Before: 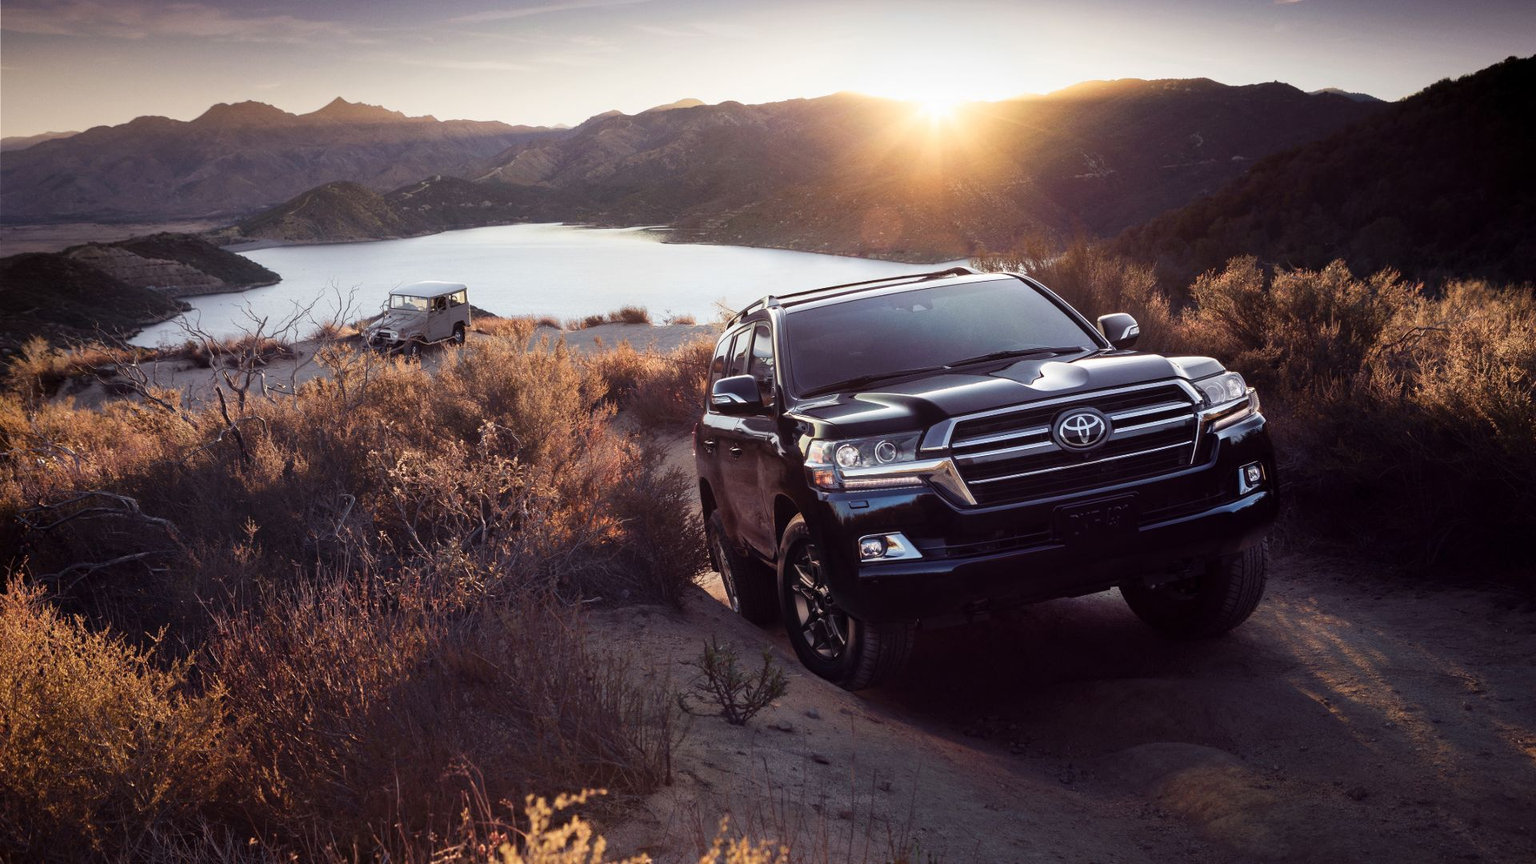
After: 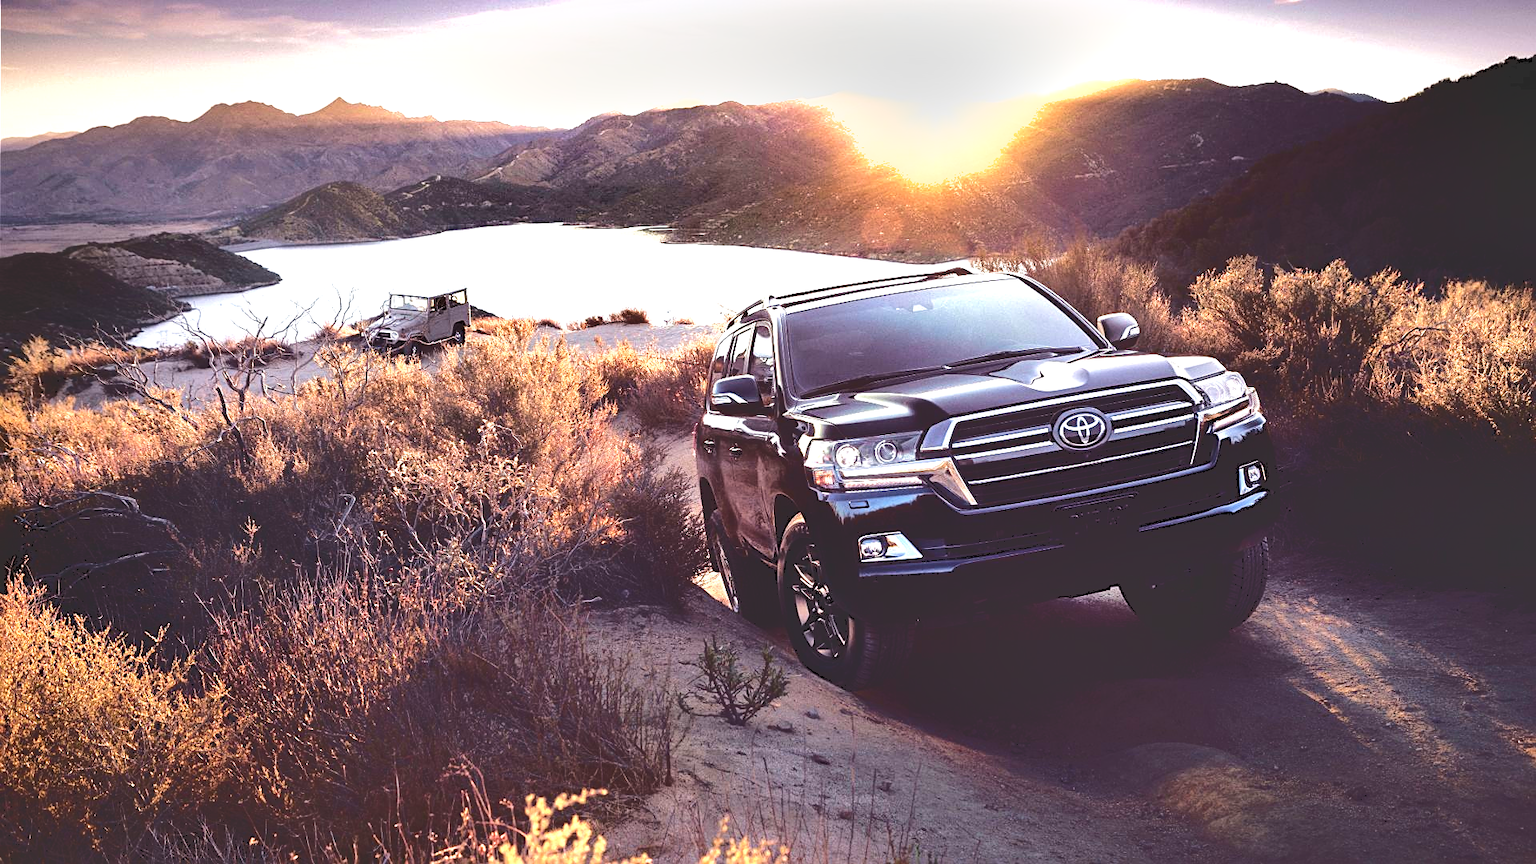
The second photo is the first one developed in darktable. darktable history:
sharpen: on, module defaults
velvia: strength 14.91%
tone equalizer: -8 EV -0.77 EV, -7 EV -0.711 EV, -6 EV -0.578 EV, -5 EV -0.377 EV, -3 EV 0.375 EV, -2 EV 0.6 EV, -1 EV 0.674 EV, +0 EV 0.77 EV
shadows and highlights: shadows 43.72, white point adjustment -1.32, soften with gaussian
tone curve: curves: ch0 [(0, 0) (0.003, 0.177) (0.011, 0.177) (0.025, 0.176) (0.044, 0.178) (0.069, 0.186) (0.1, 0.194) (0.136, 0.203) (0.177, 0.223) (0.224, 0.255) (0.277, 0.305) (0.335, 0.383) (0.399, 0.467) (0.468, 0.546) (0.543, 0.616) (0.623, 0.694) (0.709, 0.764) (0.801, 0.834) (0.898, 0.901) (1, 1)], color space Lab, independent channels, preserve colors none
exposure: black level correction 0, exposure 0.701 EV, compensate highlight preservation false
